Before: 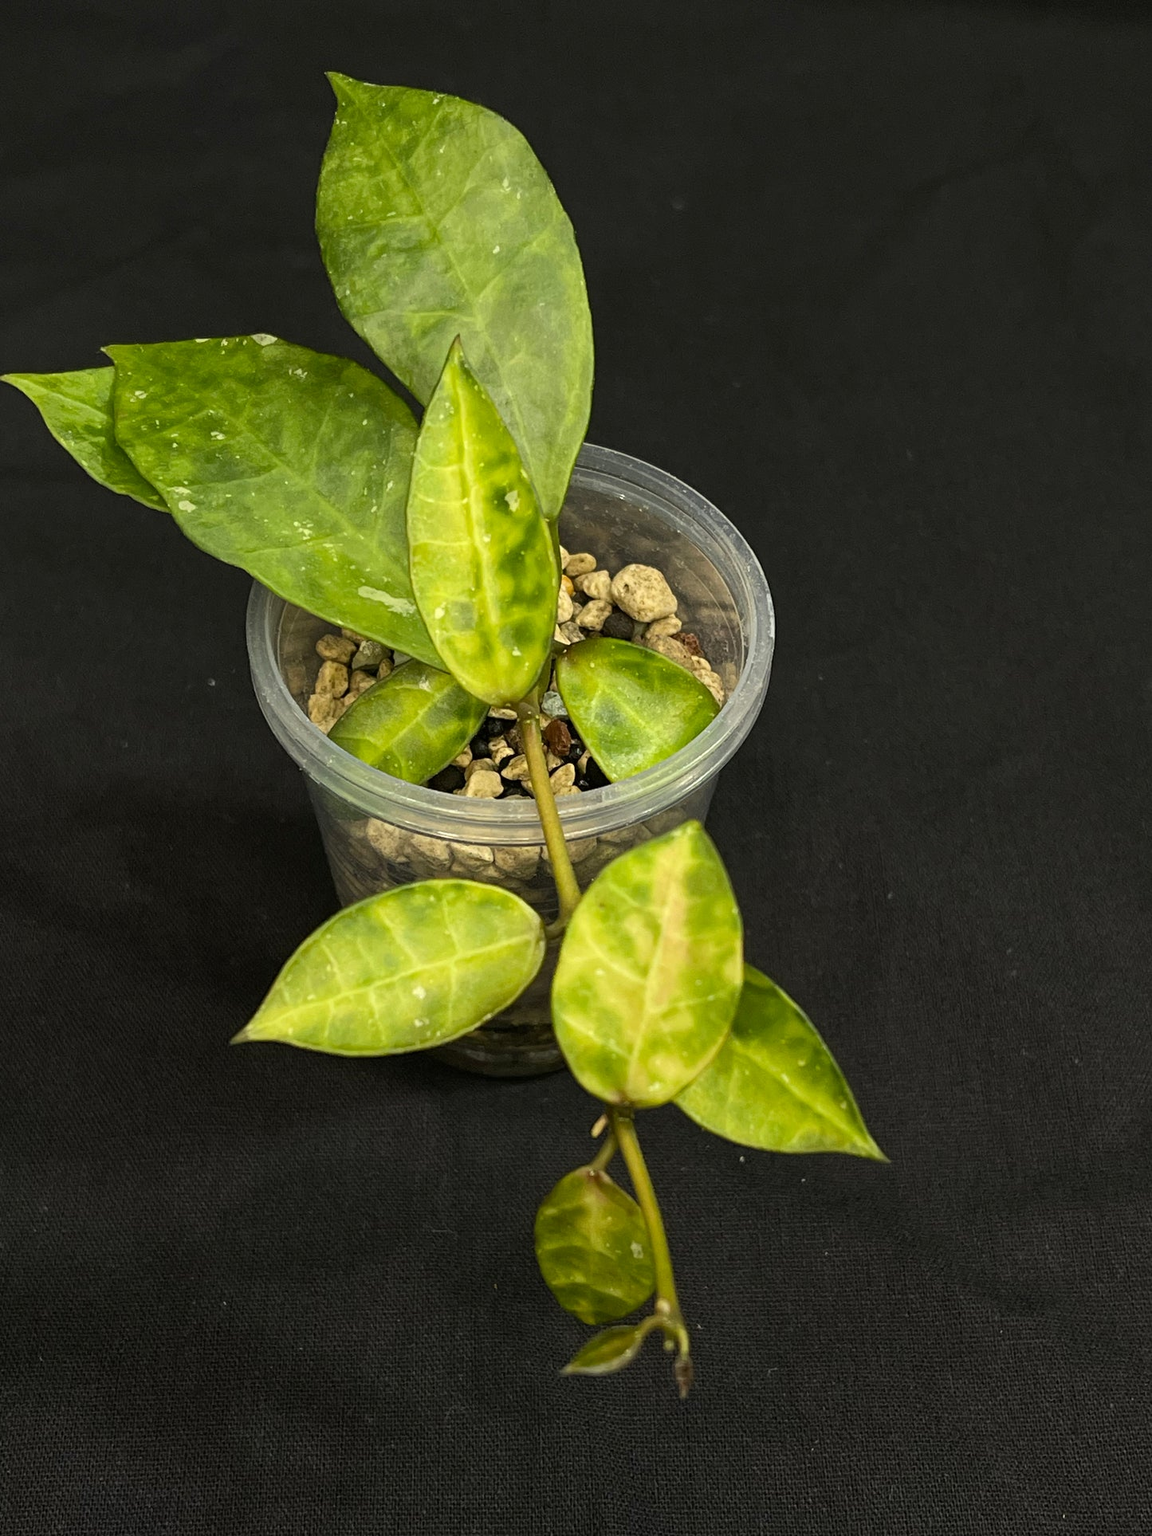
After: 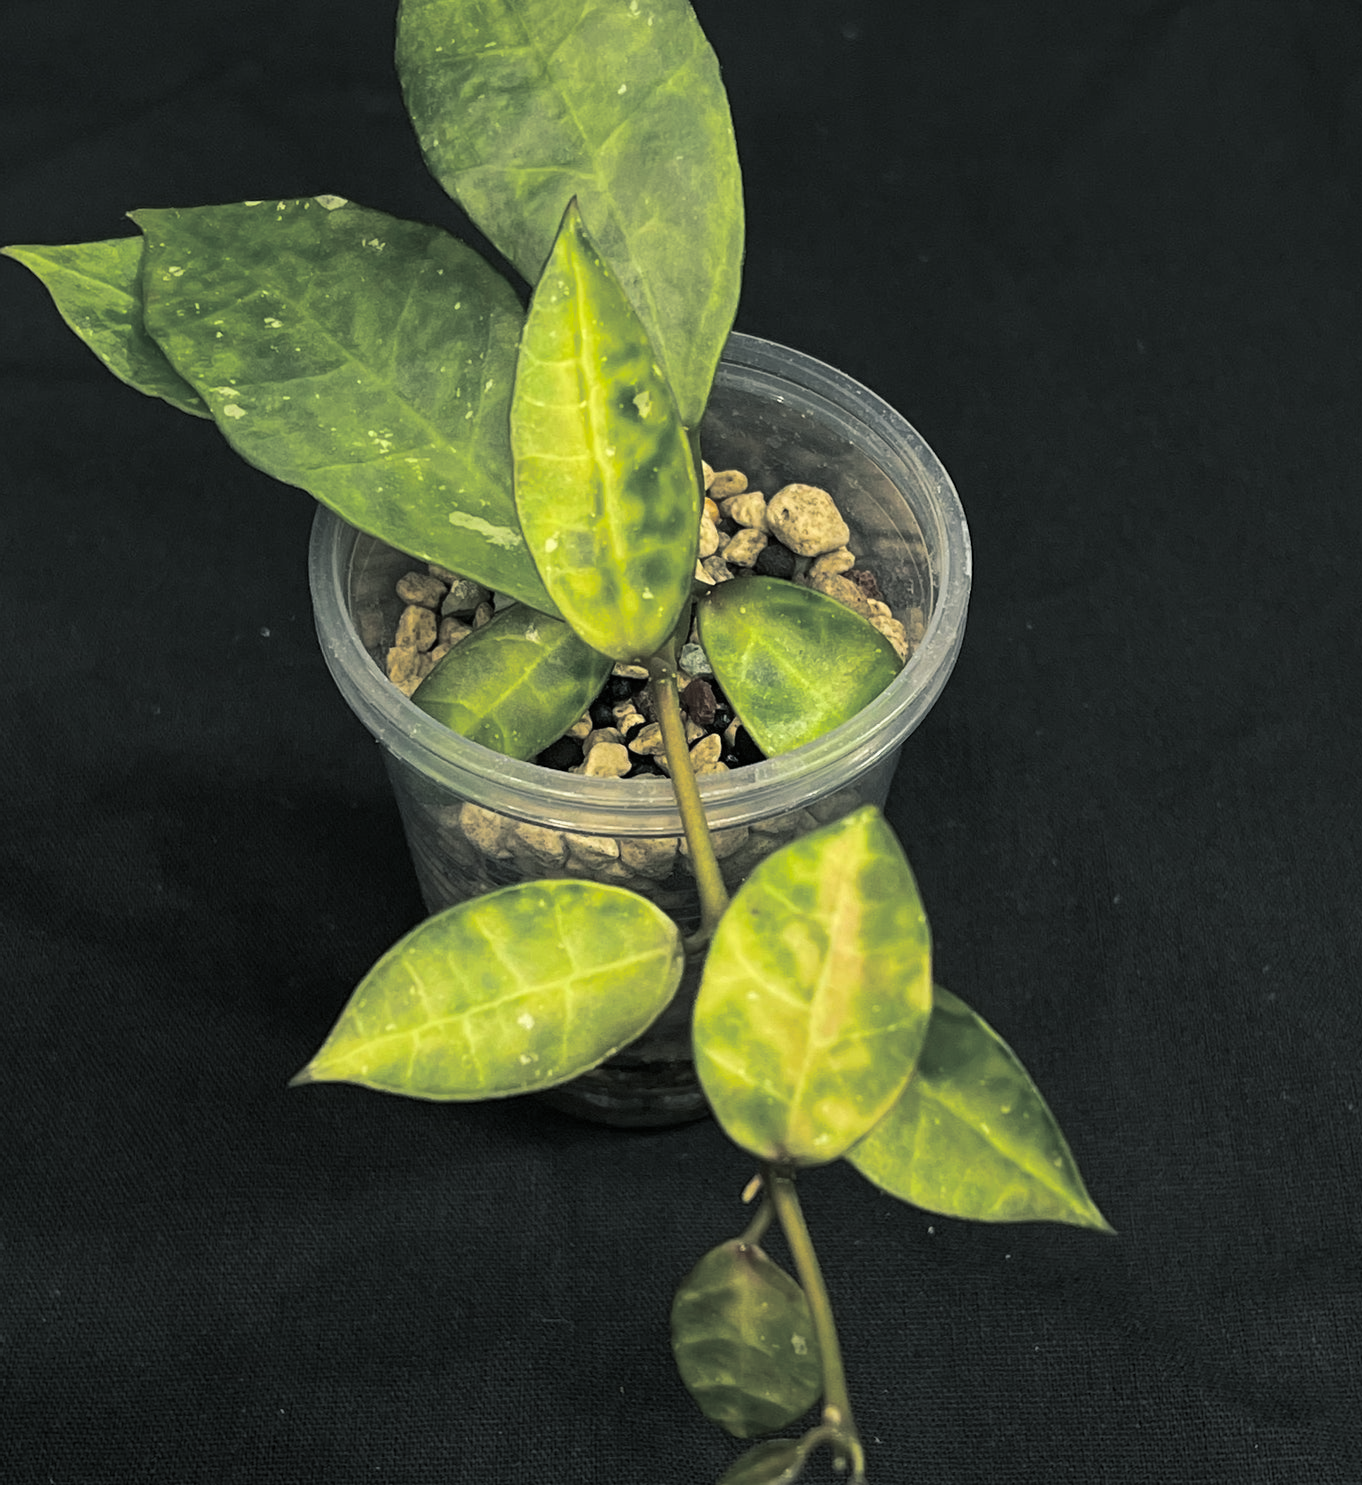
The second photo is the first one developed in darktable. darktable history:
crop and rotate: angle 0.03°, top 11.643%, right 5.651%, bottom 11.189%
split-toning: shadows › hue 201.6°, shadows › saturation 0.16, highlights › hue 50.4°, highlights › saturation 0.2, balance -49.9
